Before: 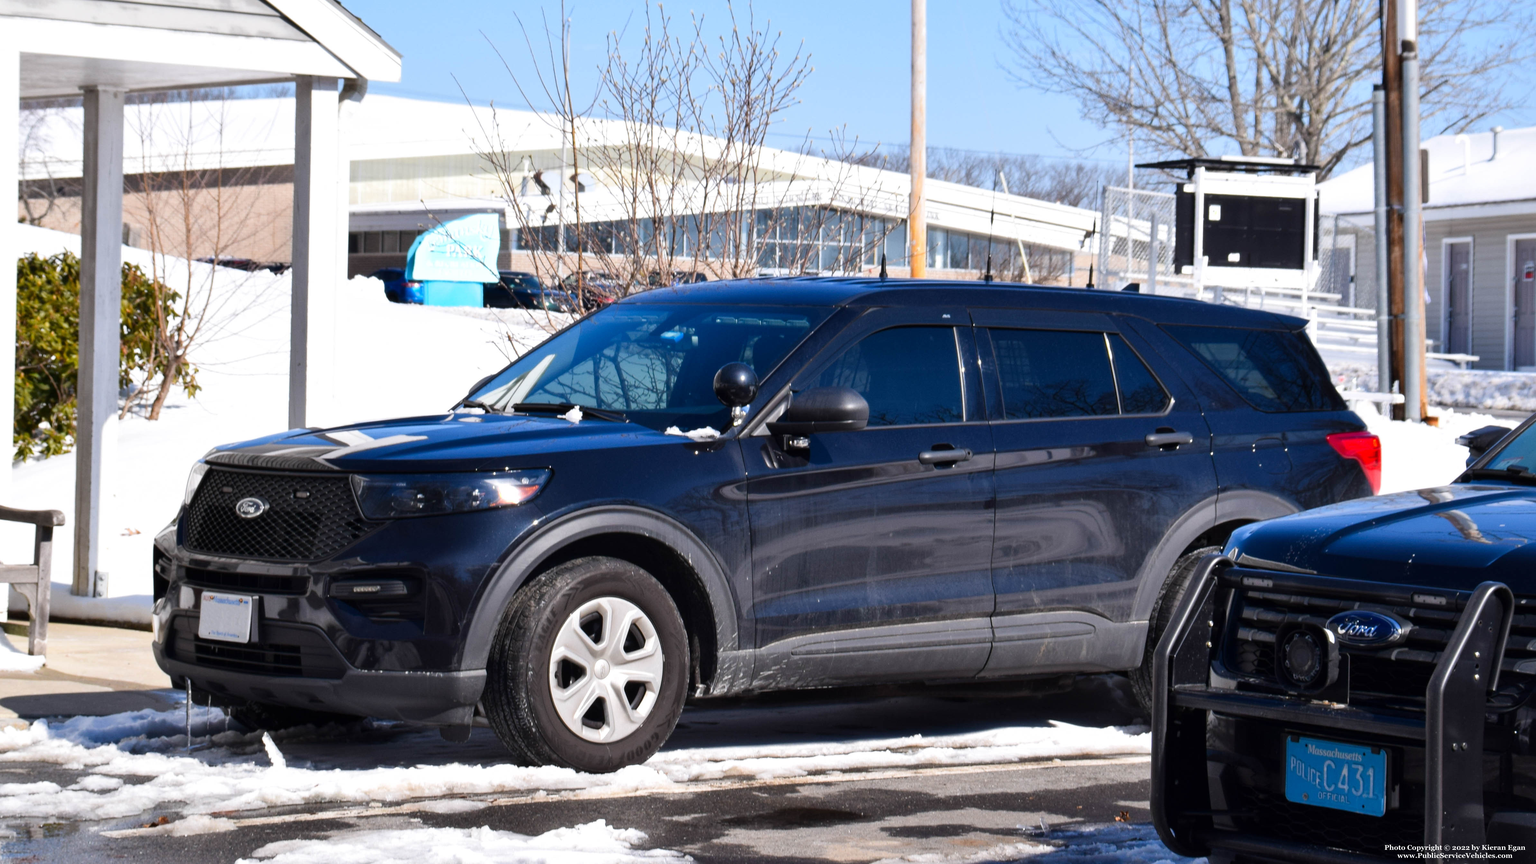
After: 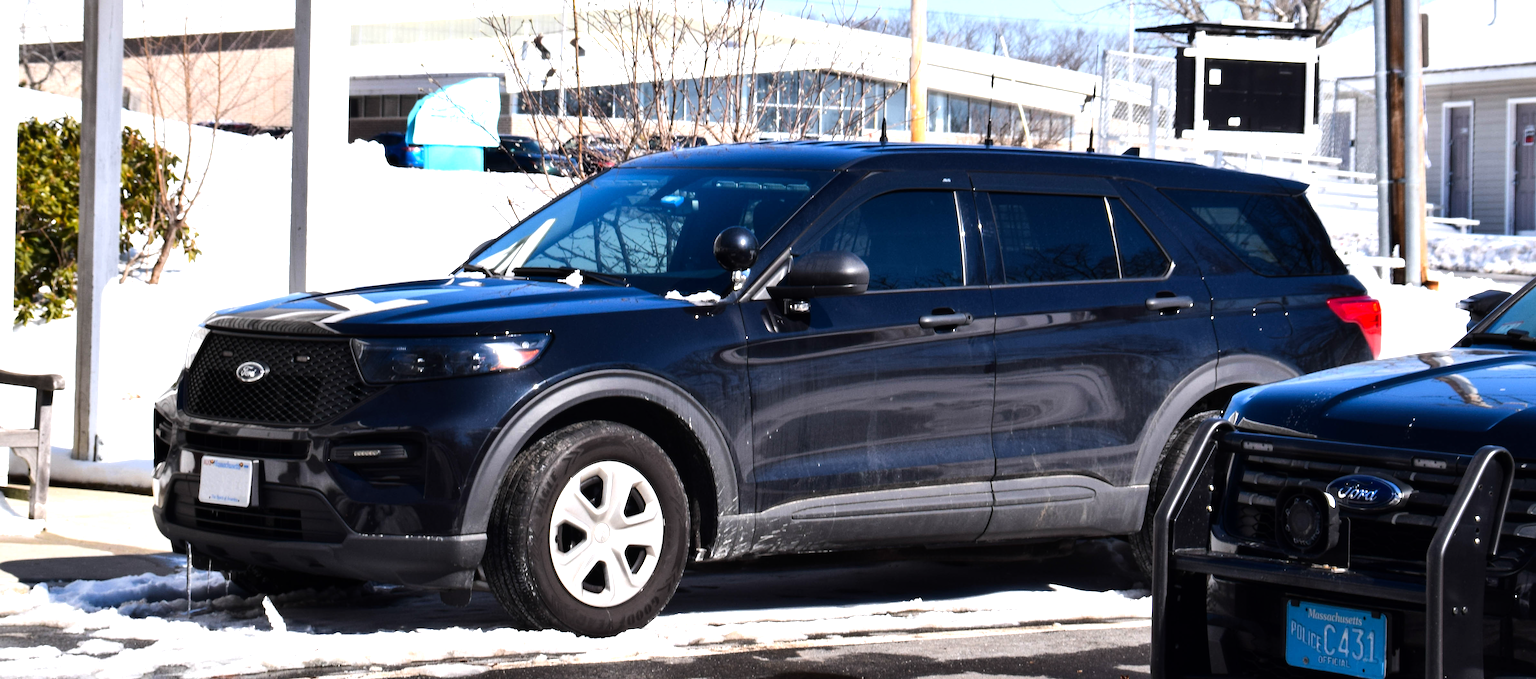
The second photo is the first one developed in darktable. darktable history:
tone equalizer: -8 EV -0.75 EV, -7 EV -0.7 EV, -6 EV -0.6 EV, -5 EV -0.4 EV, -3 EV 0.4 EV, -2 EV 0.6 EV, -1 EV 0.7 EV, +0 EV 0.75 EV, edges refinement/feathering 500, mask exposure compensation -1.57 EV, preserve details no
crop and rotate: top 15.774%, bottom 5.506%
